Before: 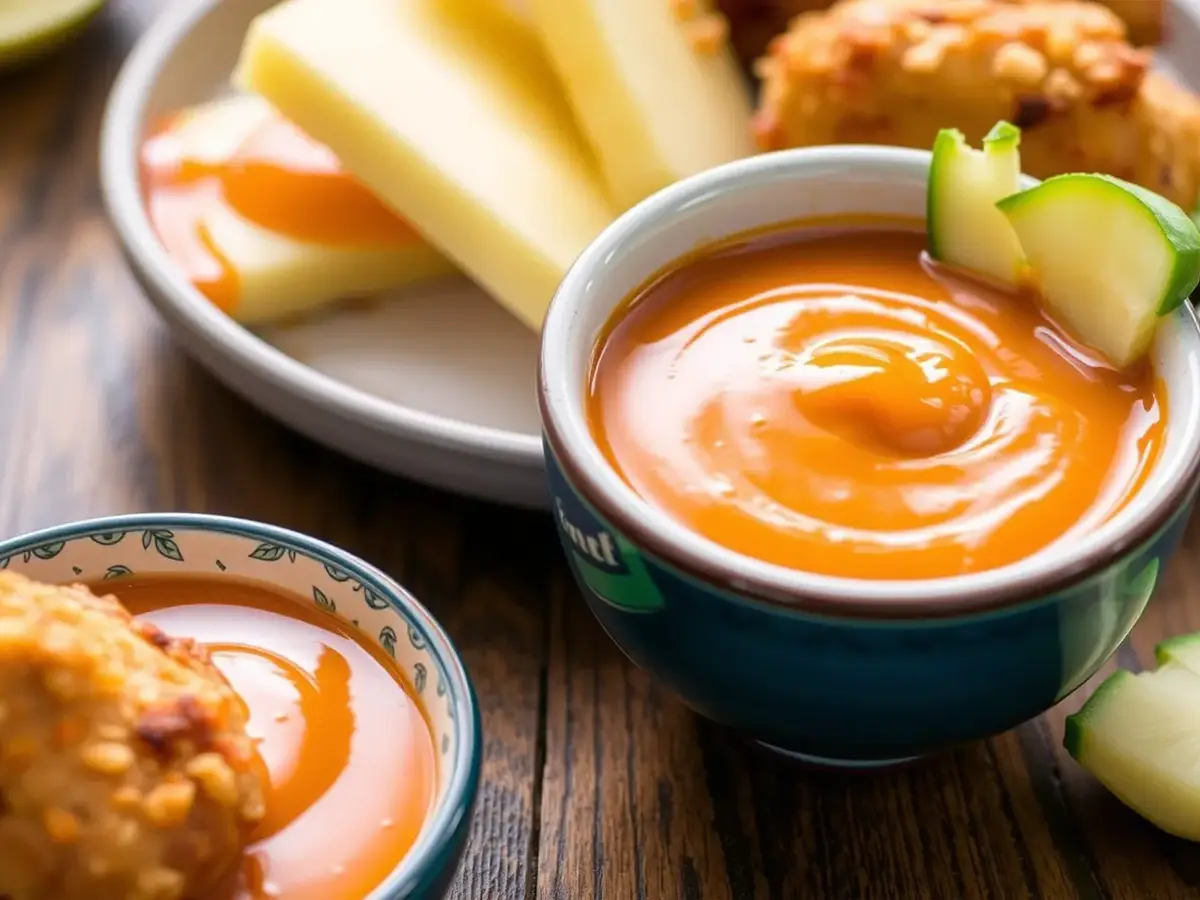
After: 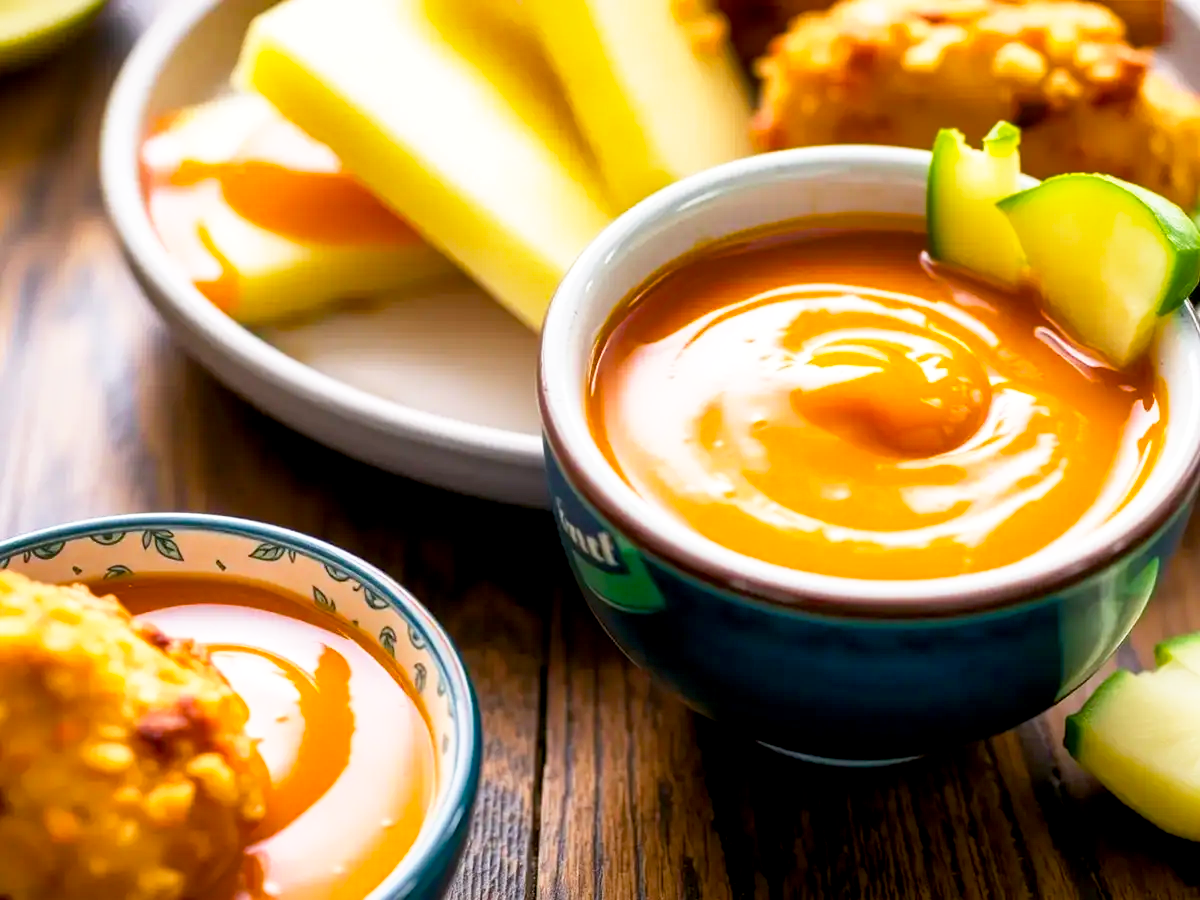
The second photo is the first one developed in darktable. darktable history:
color balance rgb: perceptual saturation grading › global saturation 19.432%, global vibrance 20%
base curve: curves: ch0 [(0, 0) (0.579, 0.807) (1, 1)], preserve colors none
exposure: black level correction 0.005, exposure 0.001 EV, compensate highlight preservation false
shadows and highlights: shadows 11.26, white point adjustment 1.25, soften with gaussian
